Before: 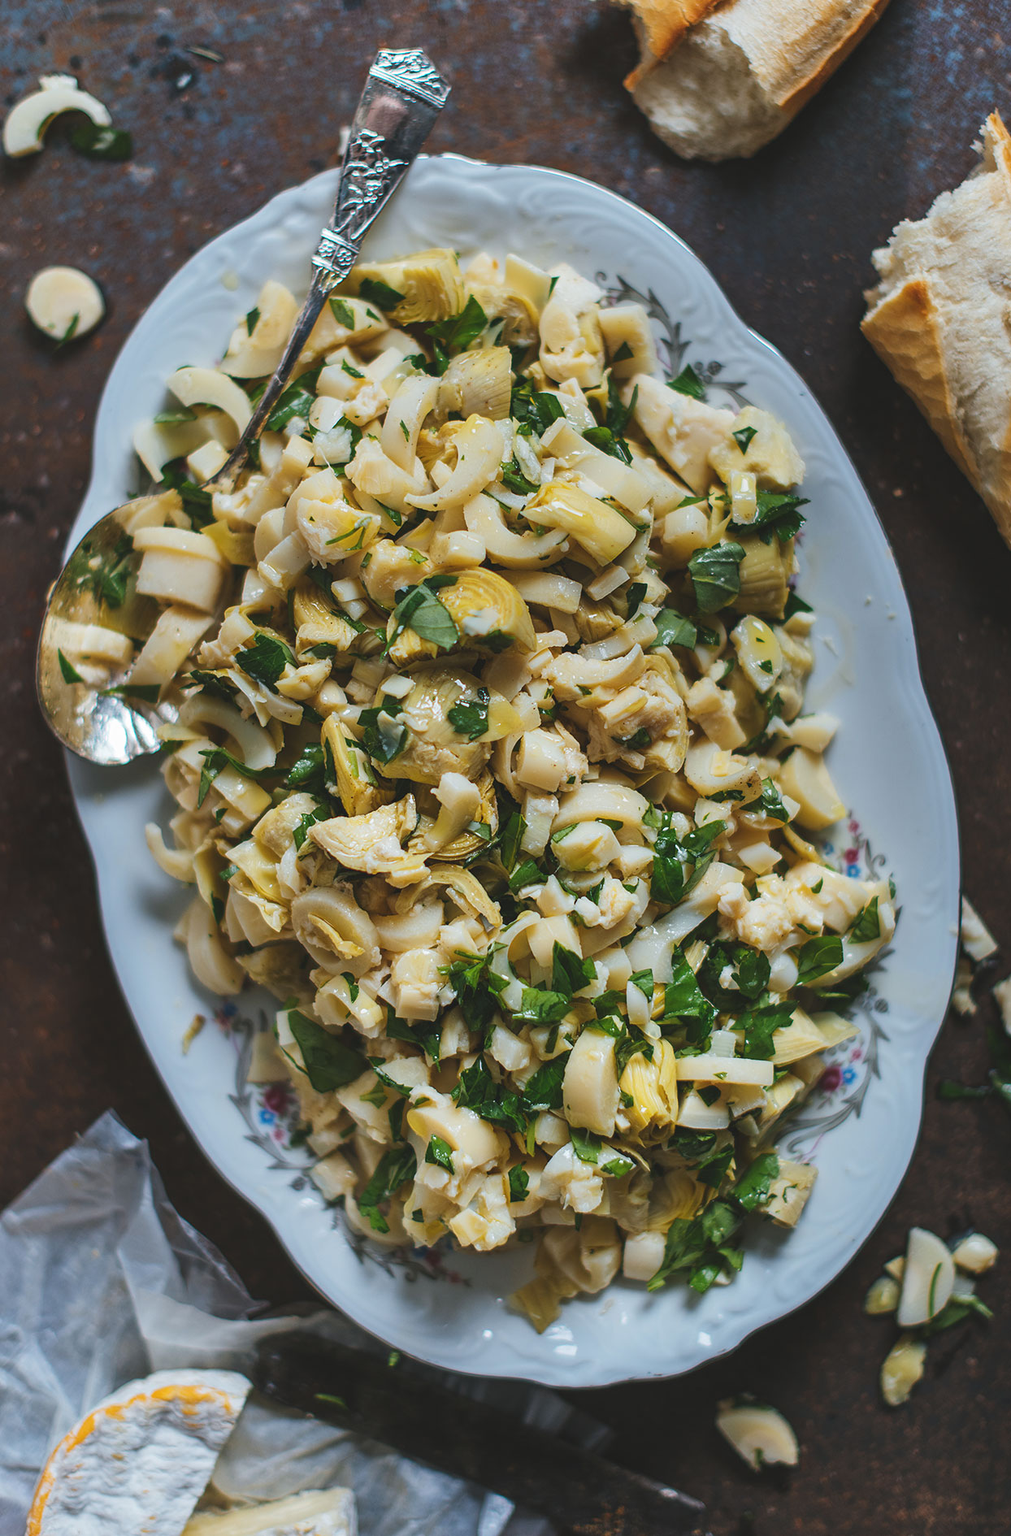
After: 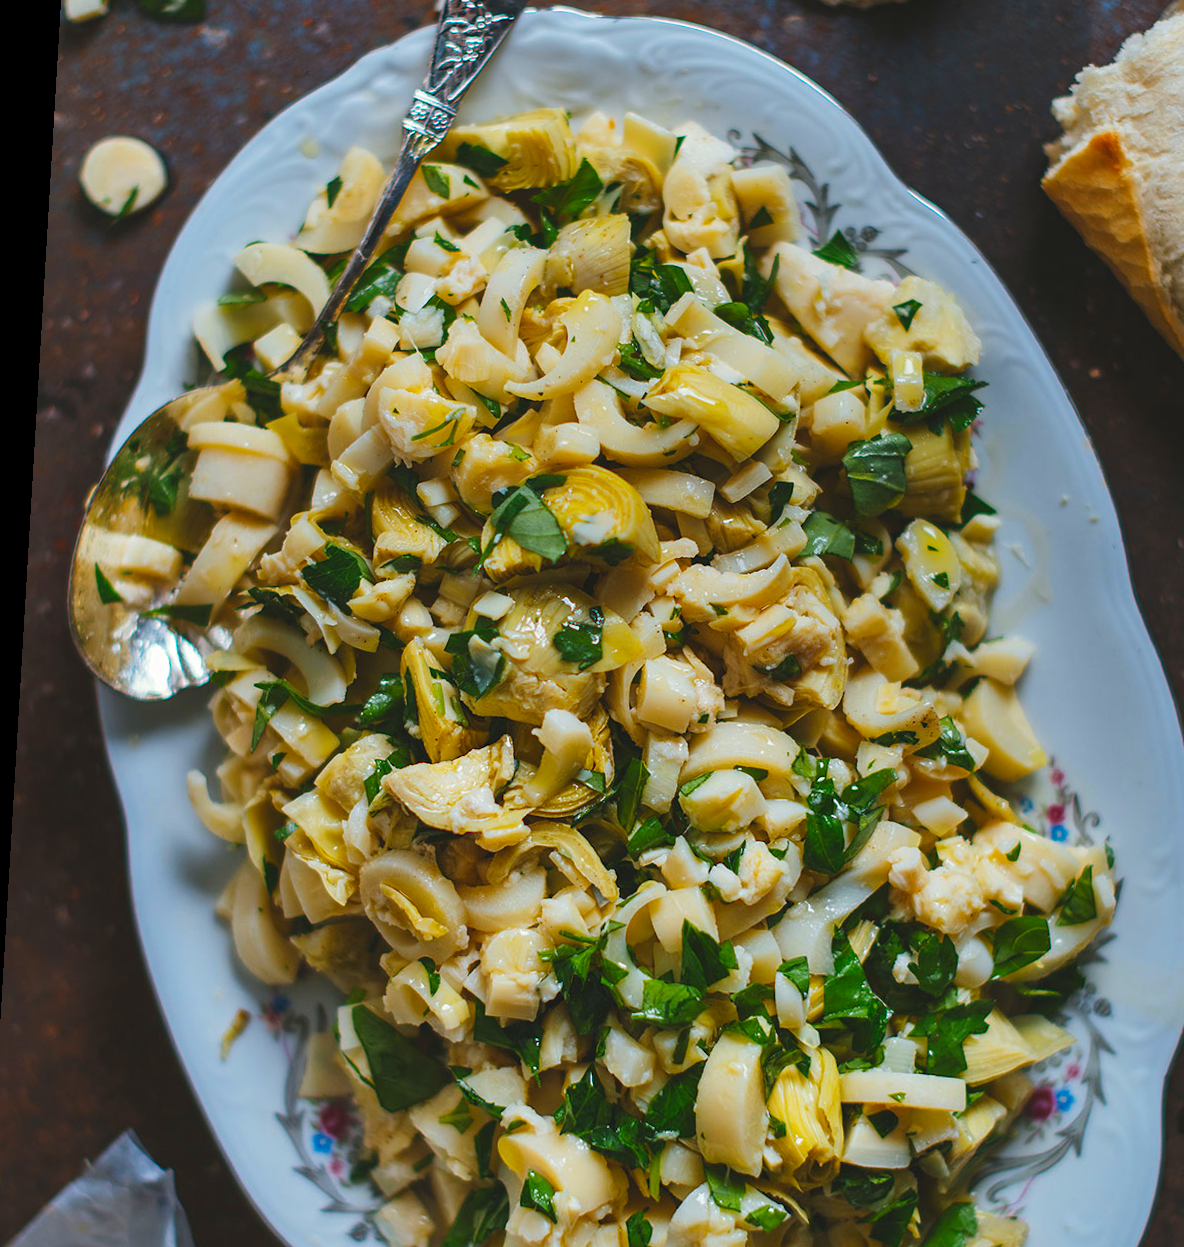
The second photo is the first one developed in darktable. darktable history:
contrast brightness saturation: brightness -0.02, saturation 0.35
rotate and perspective: rotation 0.128°, lens shift (vertical) -0.181, lens shift (horizontal) -0.044, shear 0.001, automatic cropping off
split-toning: shadows › saturation 0.61, highlights › saturation 0.58, balance -28.74, compress 87.36%
crop: left 3.015%, top 8.969%, right 9.647%, bottom 26.457%
